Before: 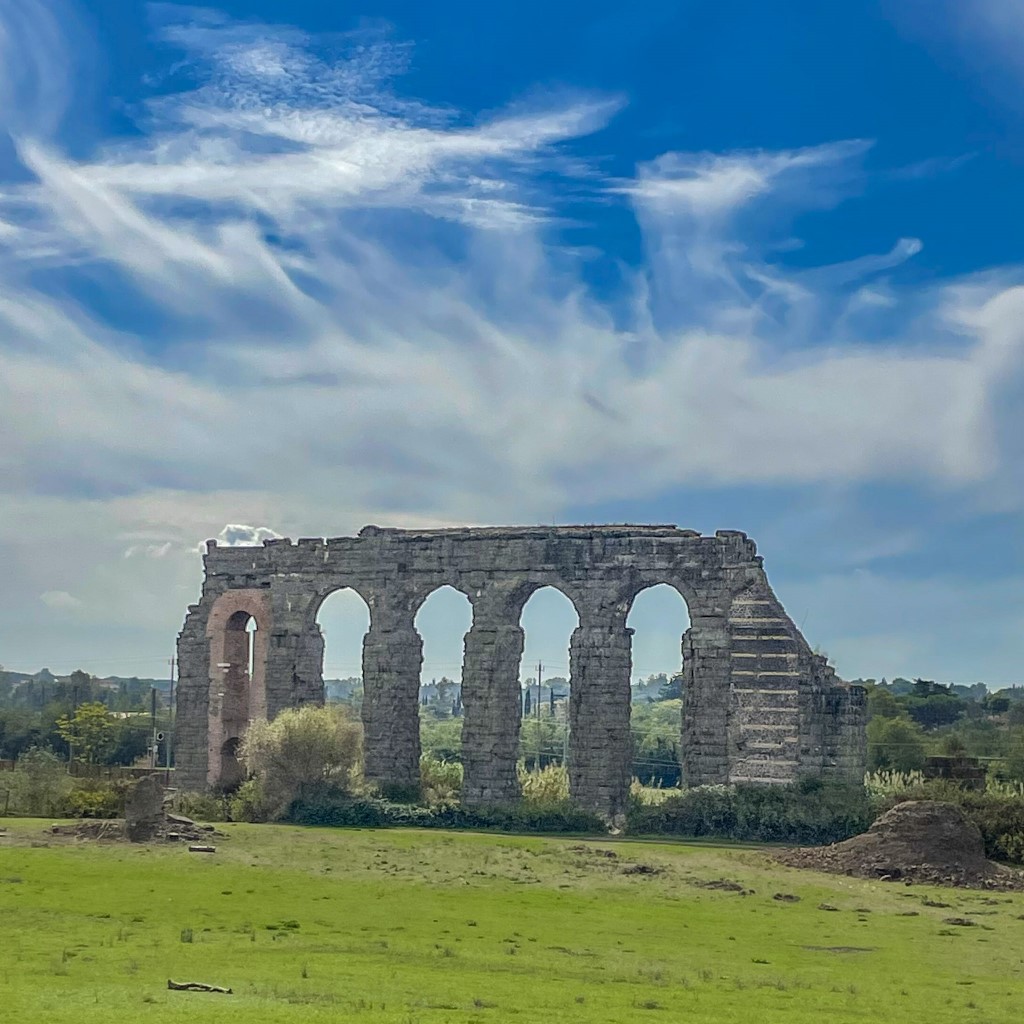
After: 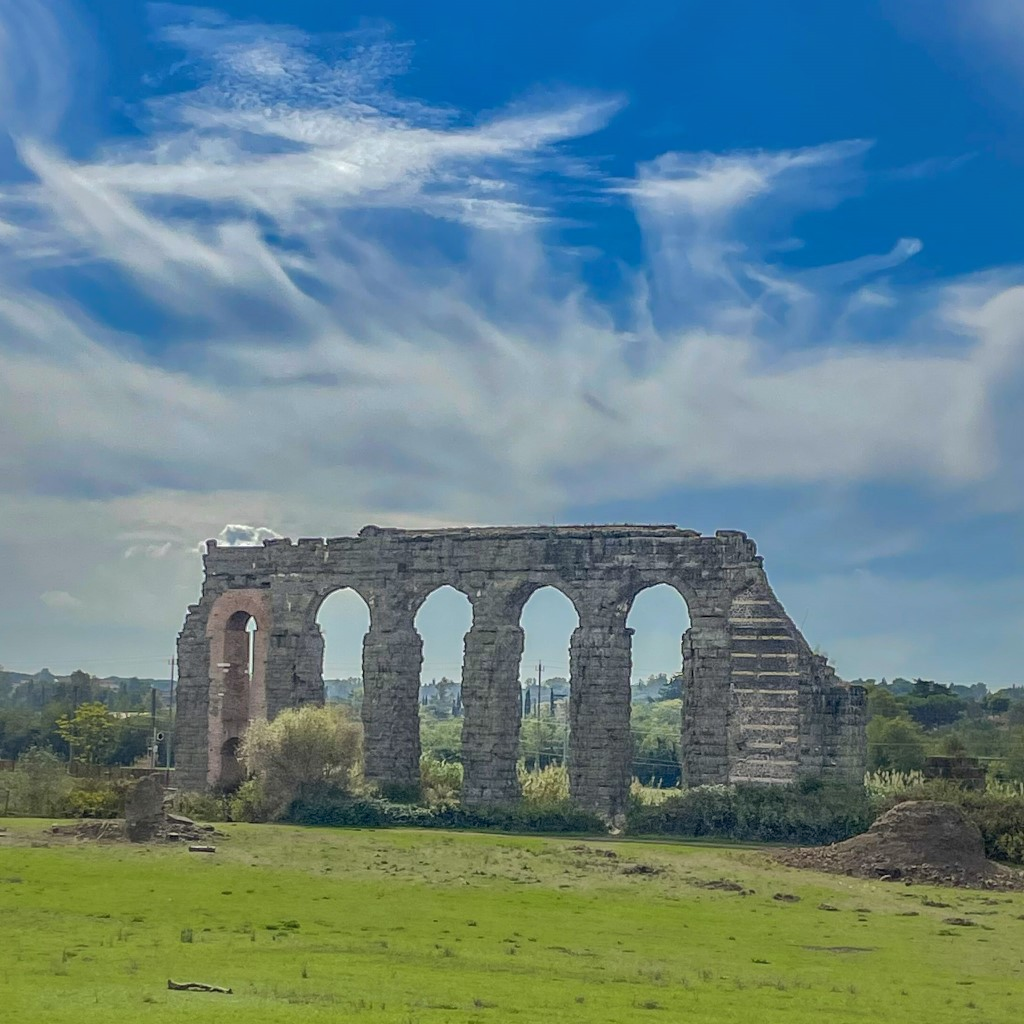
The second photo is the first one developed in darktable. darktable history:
shadows and highlights: highlights -59.76
